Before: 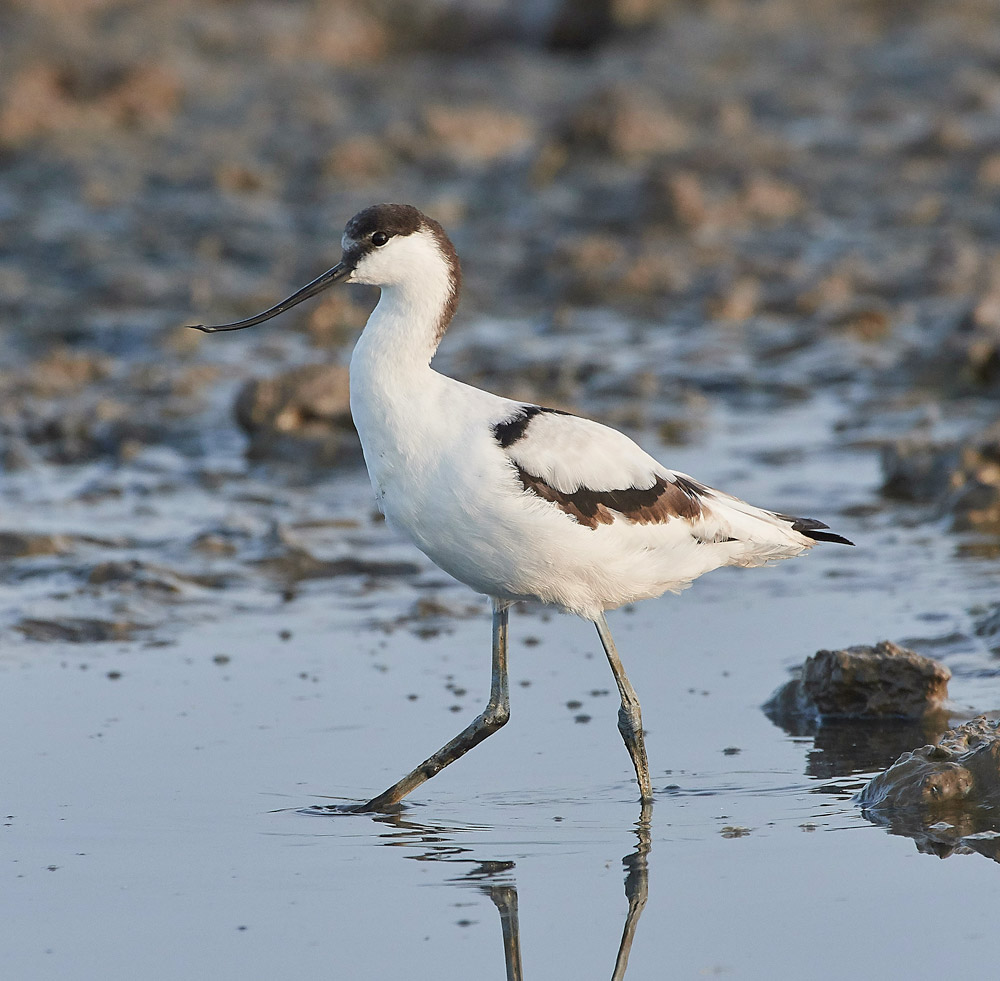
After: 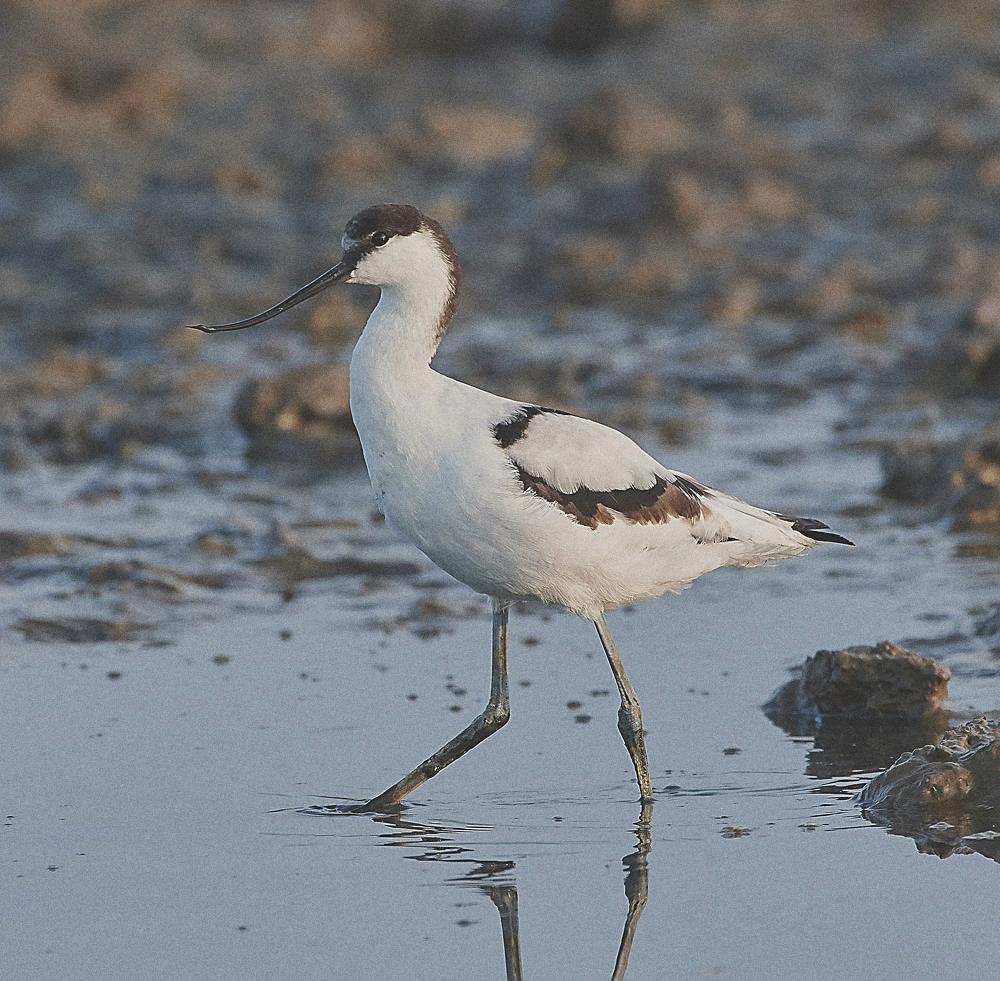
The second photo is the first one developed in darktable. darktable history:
grain: strength 26%
sharpen: on, module defaults
exposure: black level correction -0.036, exposure -0.497 EV, compensate highlight preservation false
